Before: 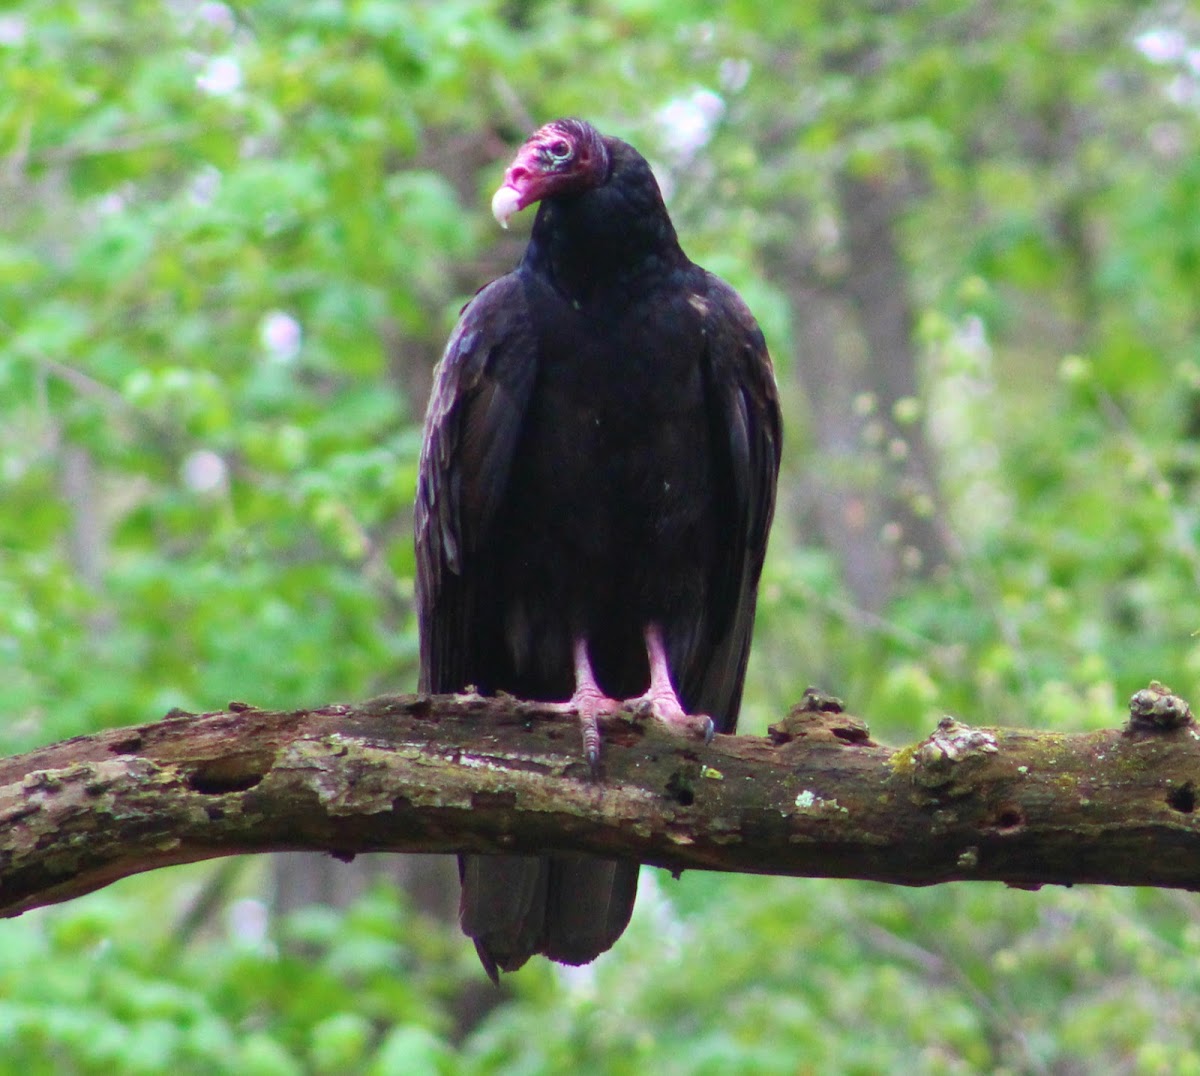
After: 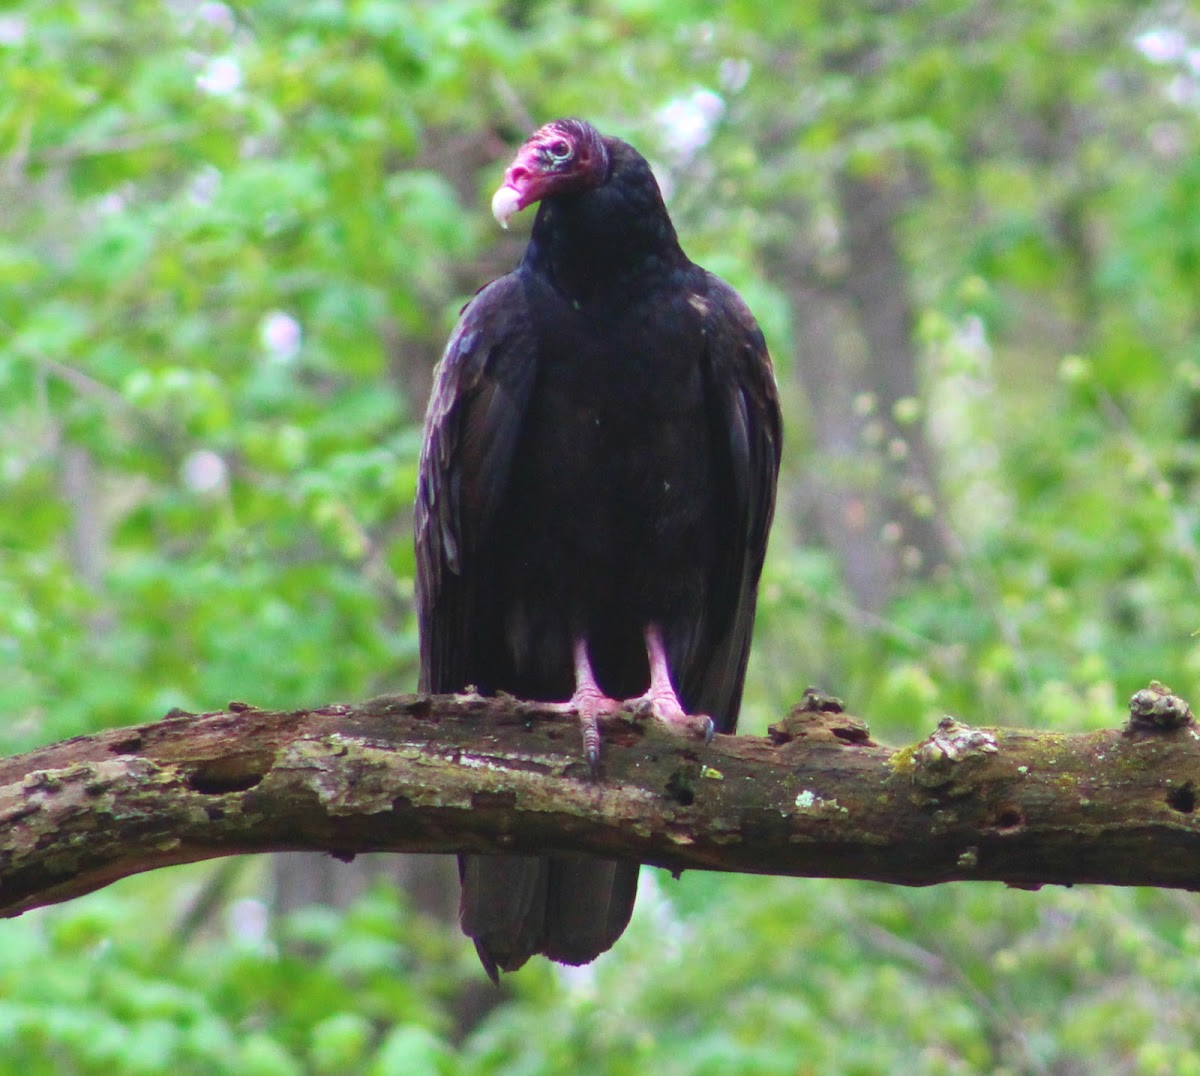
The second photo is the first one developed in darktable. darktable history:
color correction: highlights b* -0.043
exposure: black level correction -0.004, exposure 0.052 EV, compensate highlight preservation false
contrast brightness saturation: contrast -0.01, brightness -0.006, saturation 0.025
